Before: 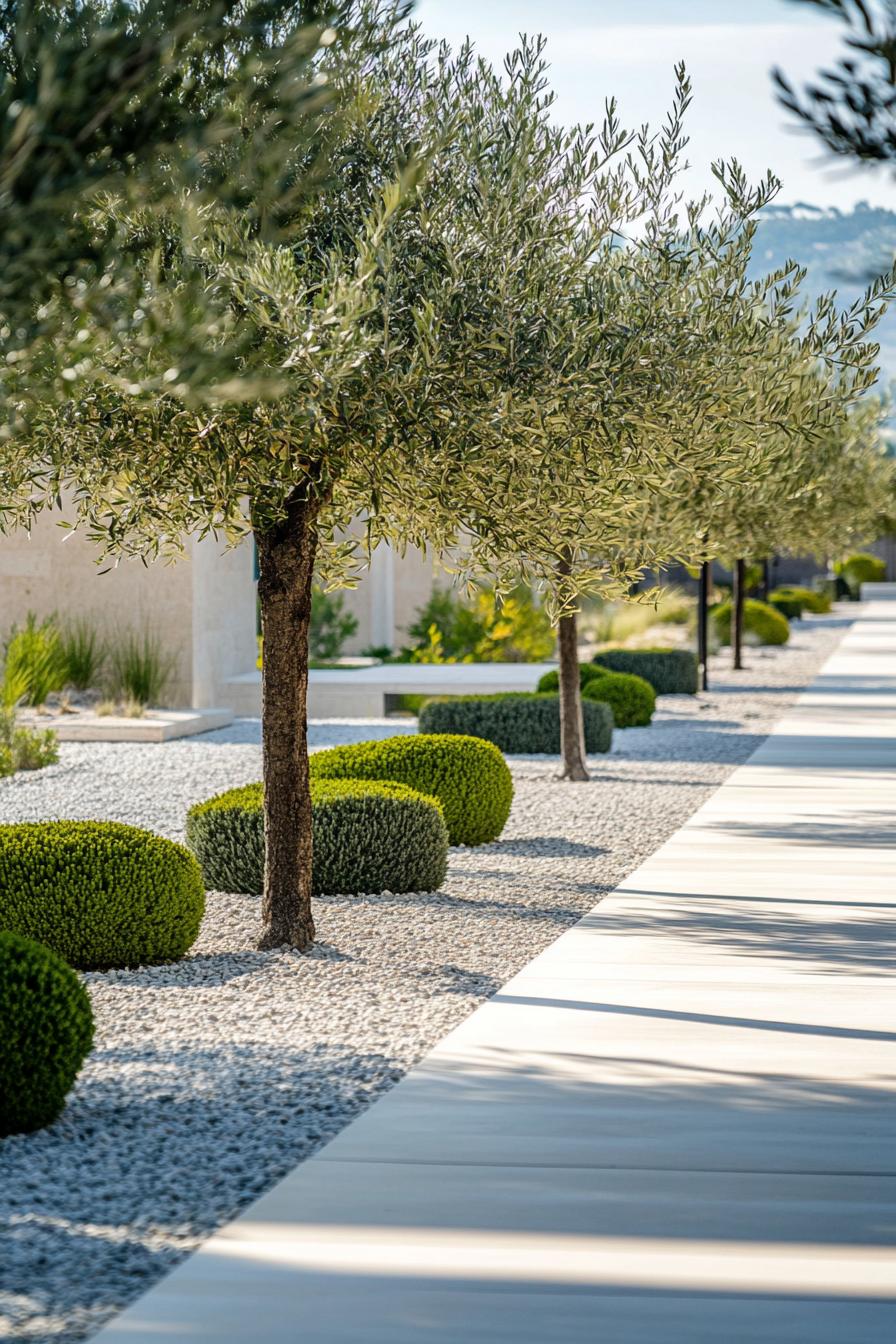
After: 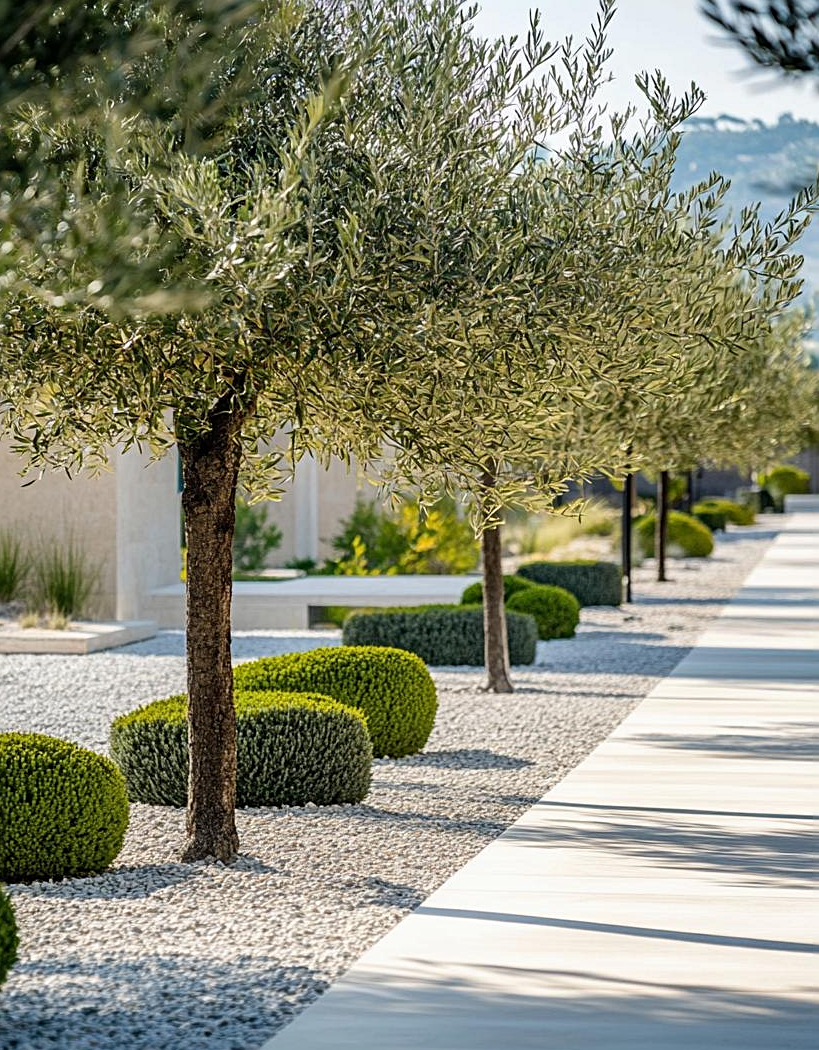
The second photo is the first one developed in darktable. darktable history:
crop: left 8.53%, top 6.553%, bottom 15.318%
sharpen: radius 2.12, amount 0.384, threshold 0.072
exposure: exposure -0.047 EV, compensate highlight preservation false
